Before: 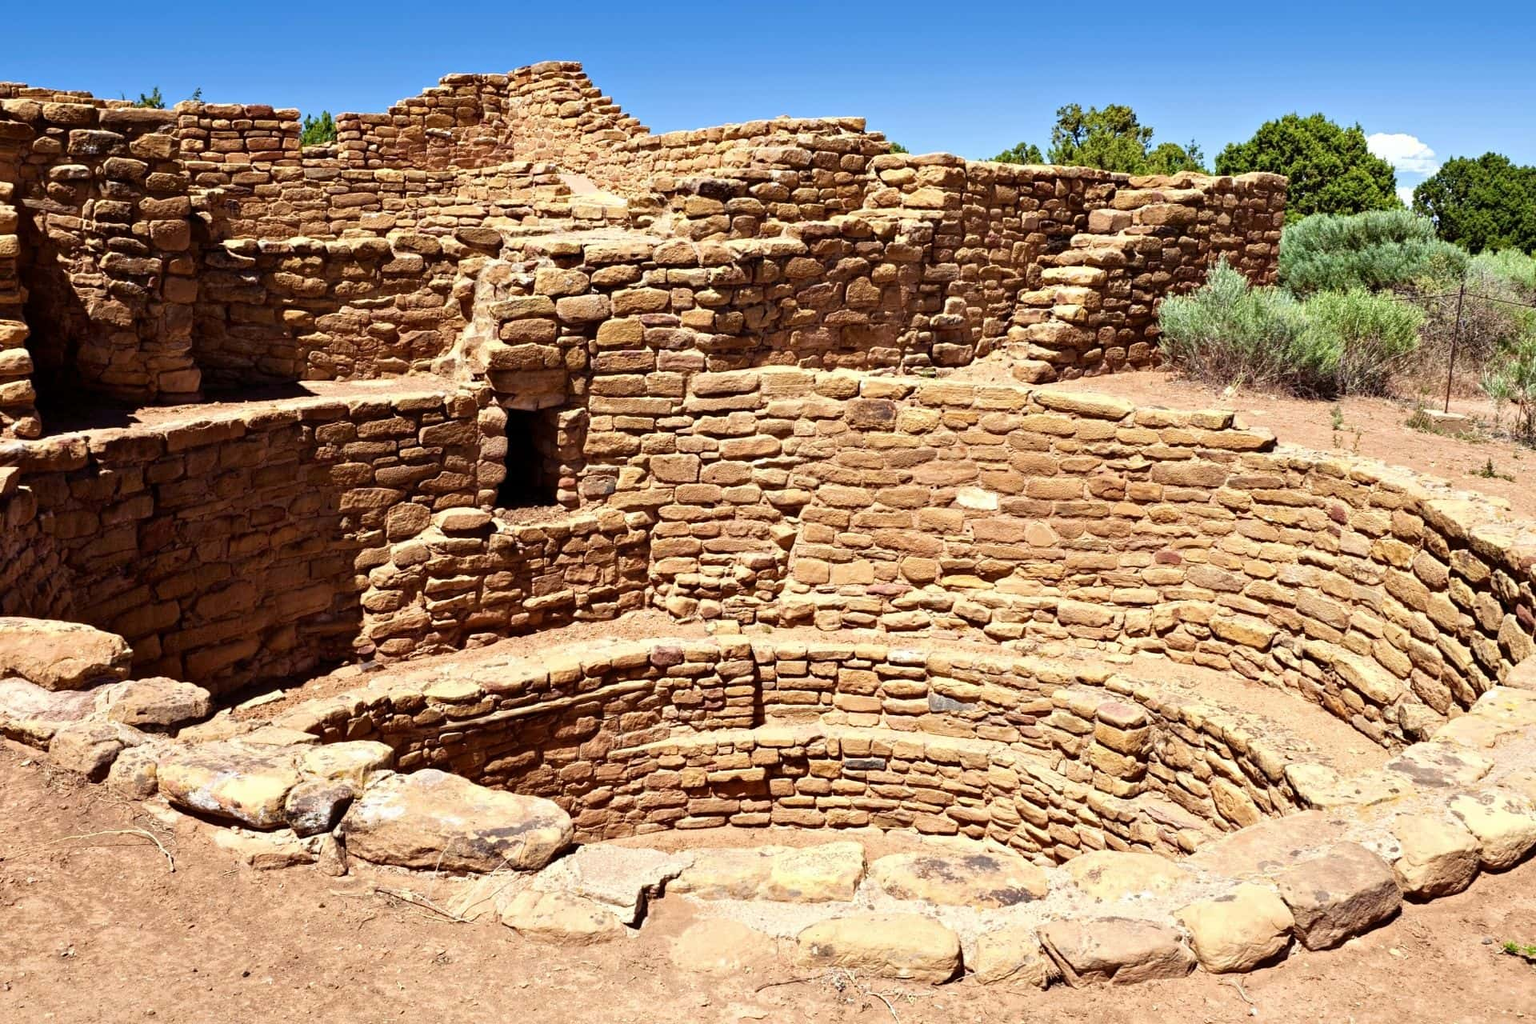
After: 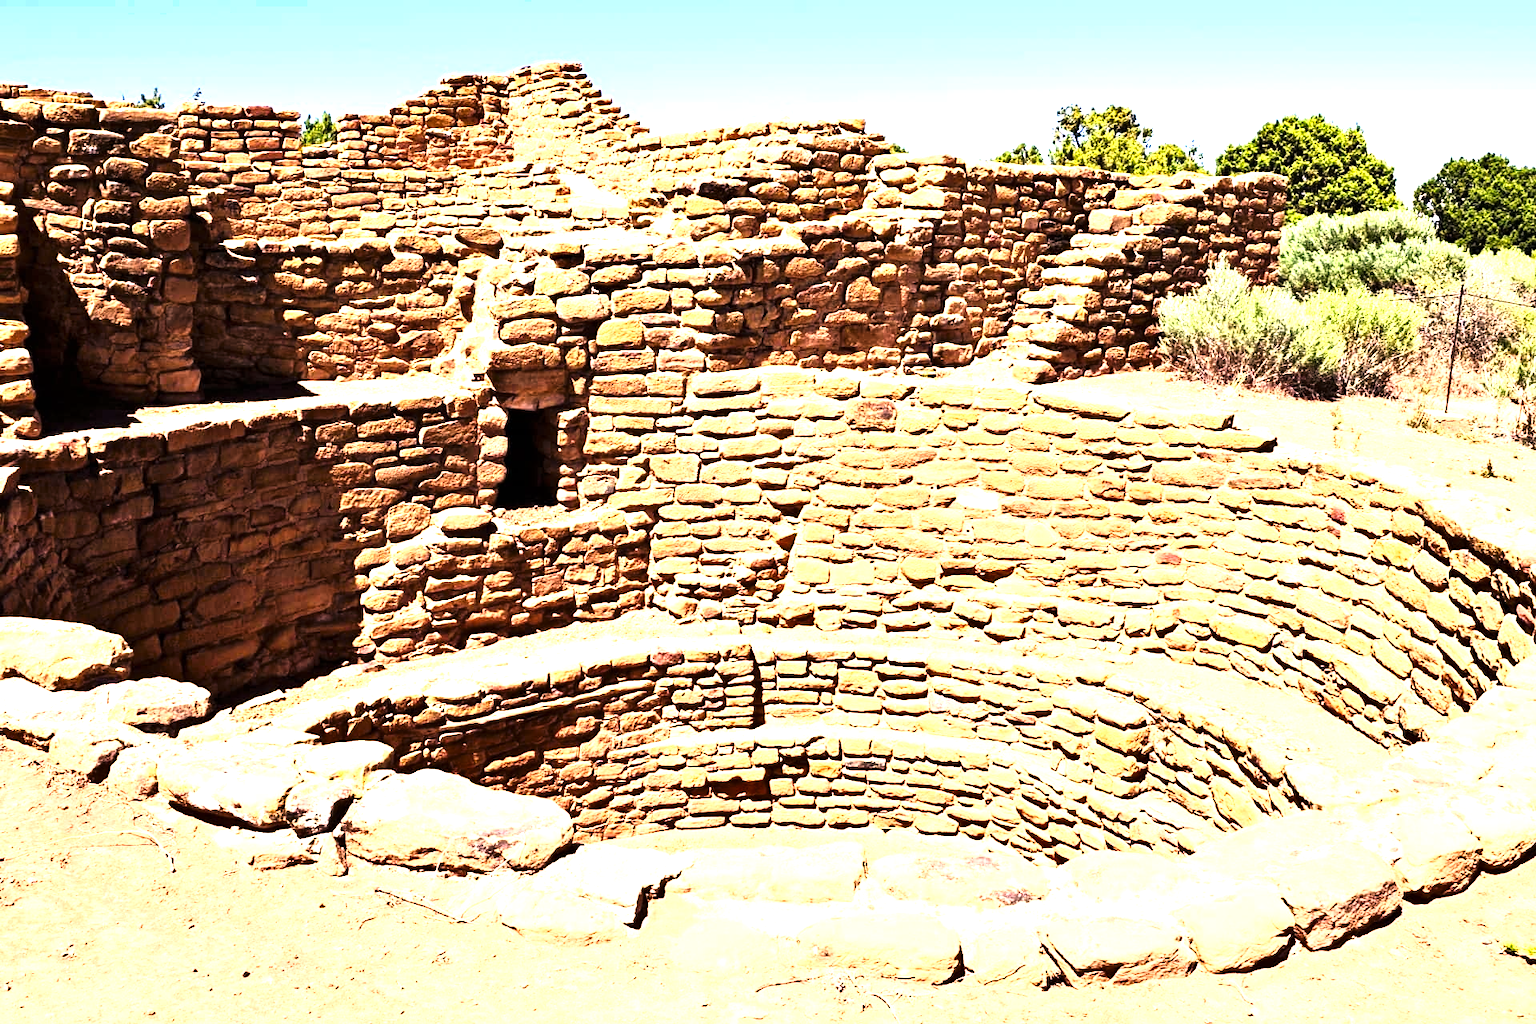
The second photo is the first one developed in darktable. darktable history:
exposure: black level correction 0, exposure 1.2 EV, compensate exposure bias true, compensate highlight preservation false
tone curve: curves: ch0 [(0, 0) (0.042, 0.01) (0.223, 0.123) (0.59, 0.574) (0.802, 0.868) (1, 1)], color space Lab, linked channels, preserve colors none
levels: levels [0, 0.43, 0.859]
color correction: highlights a* 12.23, highlights b* 5.41
shadows and highlights: shadows 37.27, highlights -28.18, soften with gaussian
